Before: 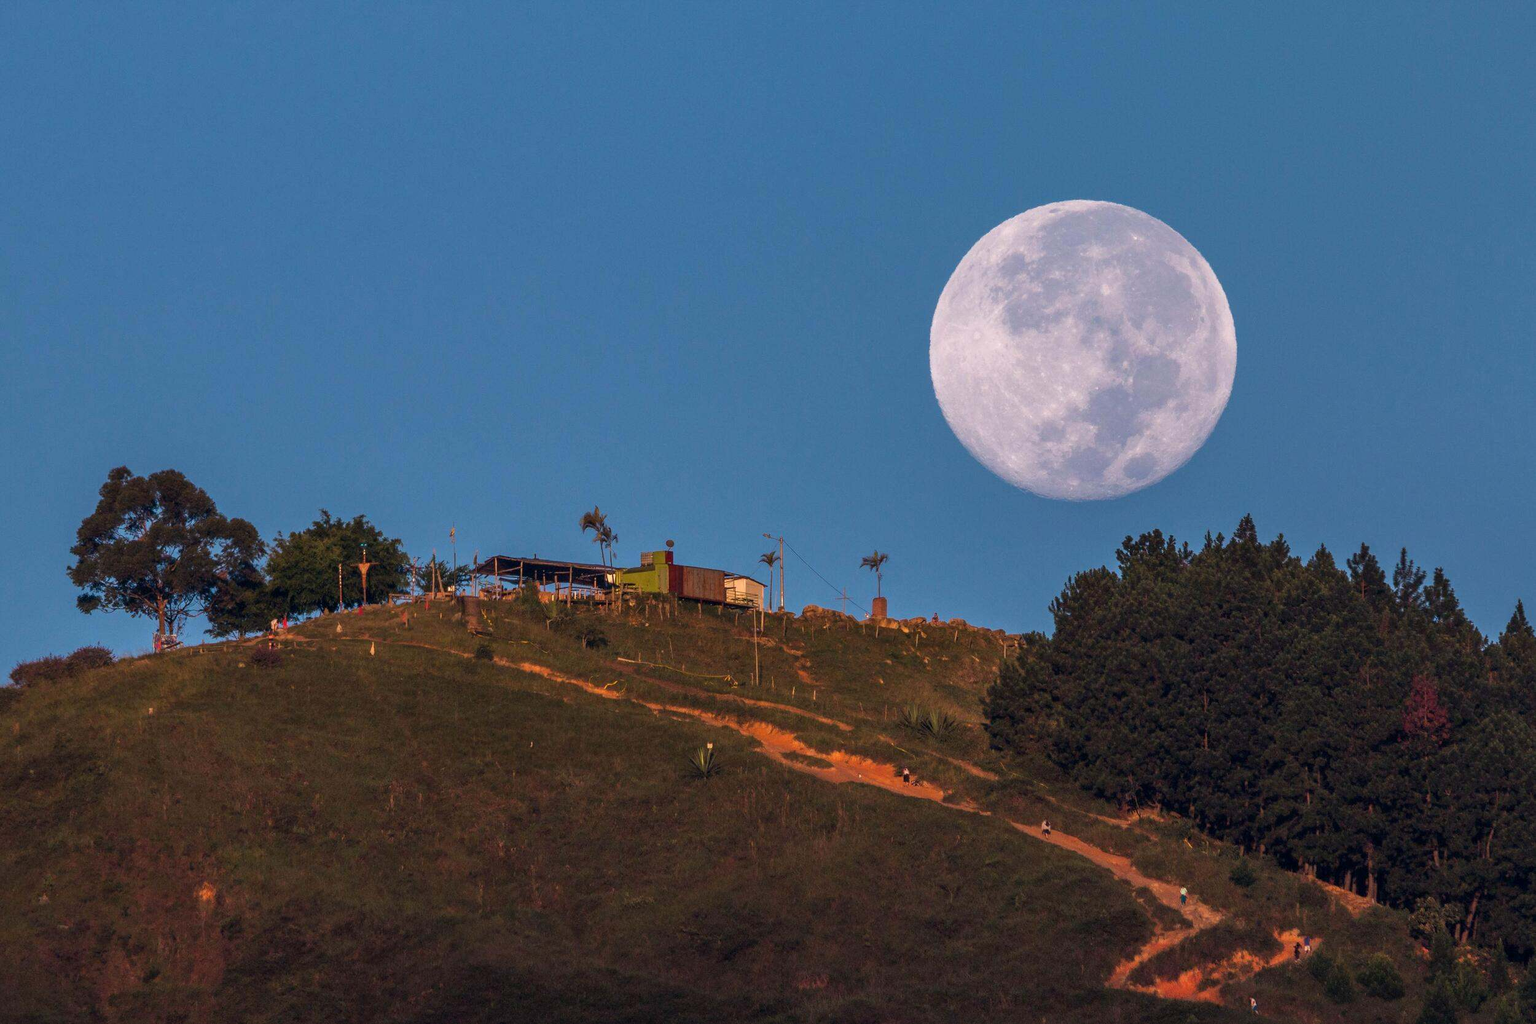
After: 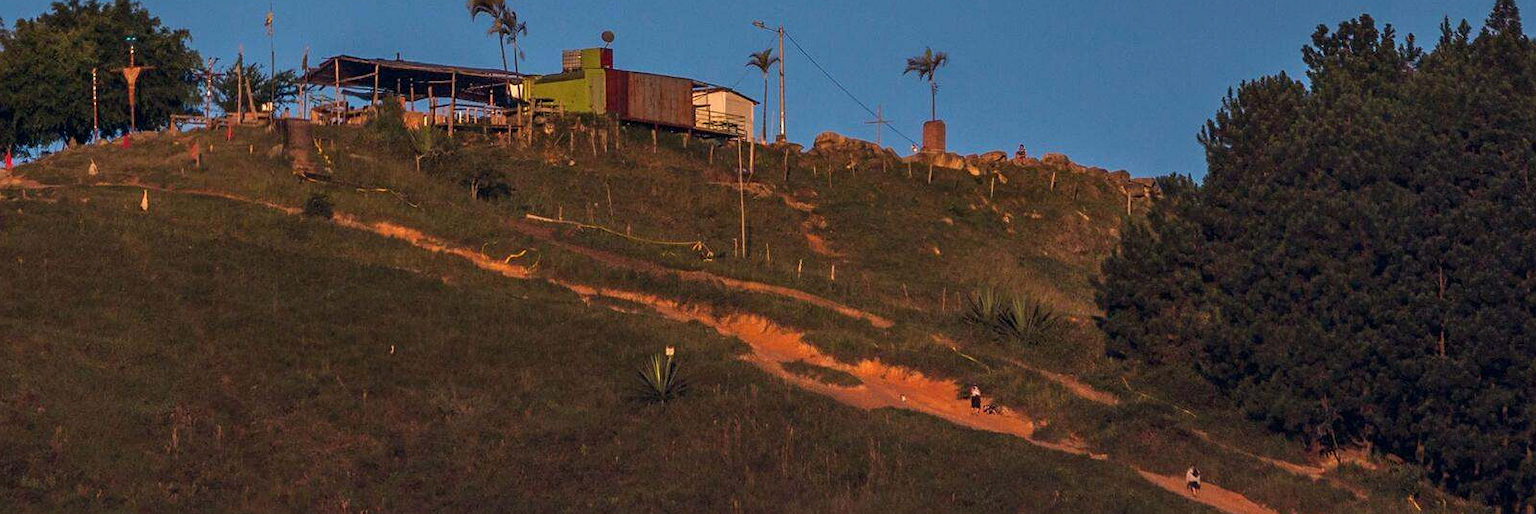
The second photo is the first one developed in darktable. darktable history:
sharpen: amount 0.218
crop: left 18.206%, top 50.794%, right 17.525%, bottom 16.91%
tone equalizer: smoothing 1
